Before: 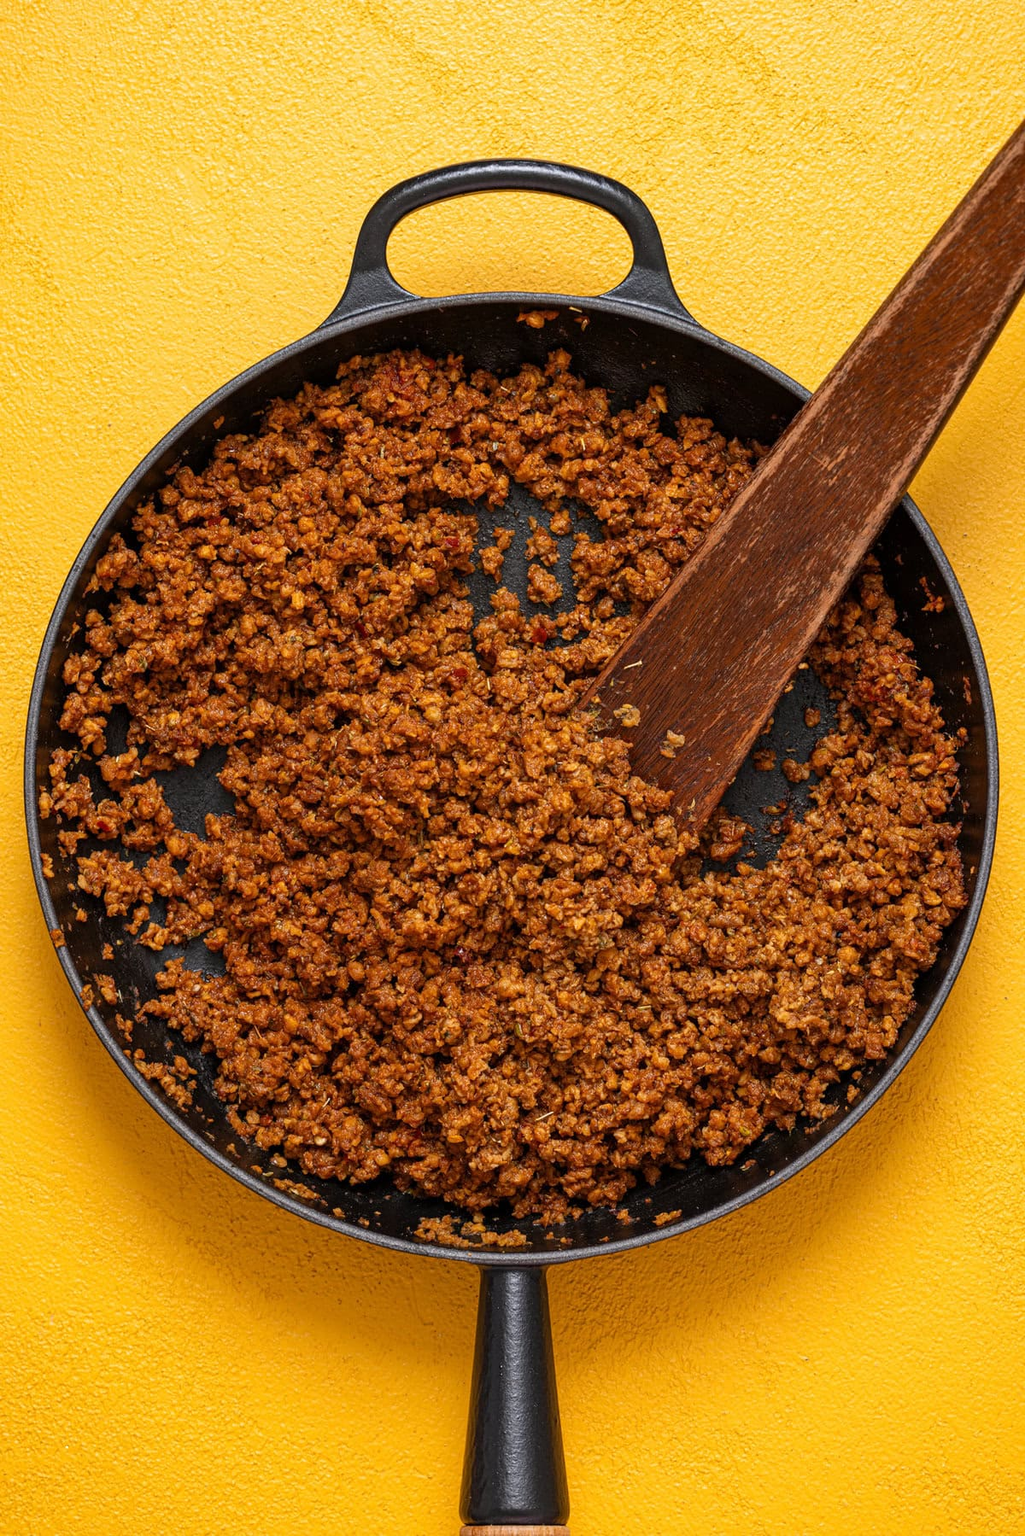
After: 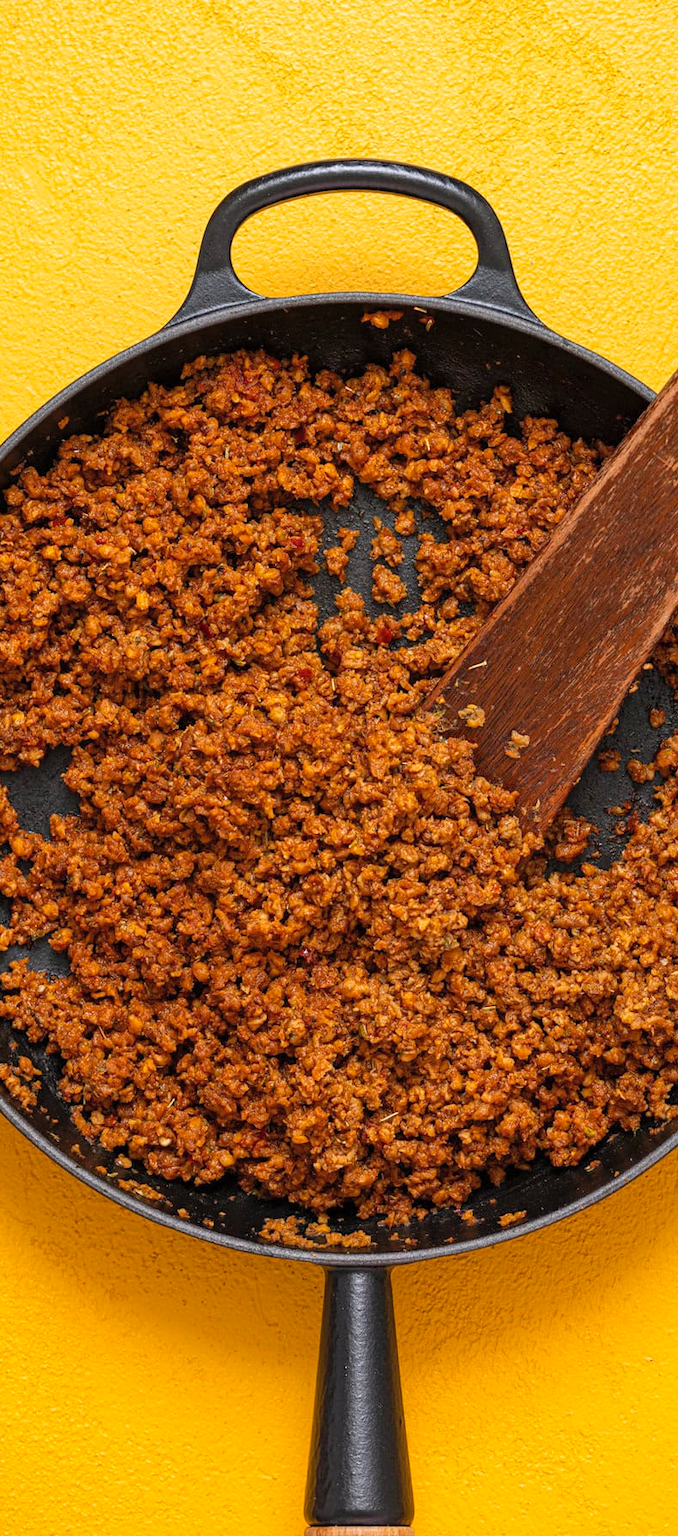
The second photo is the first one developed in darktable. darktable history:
contrast brightness saturation: contrast 0.027, brightness 0.066, saturation 0.128
crop and rotate: left 15.242%, right 18.546%
